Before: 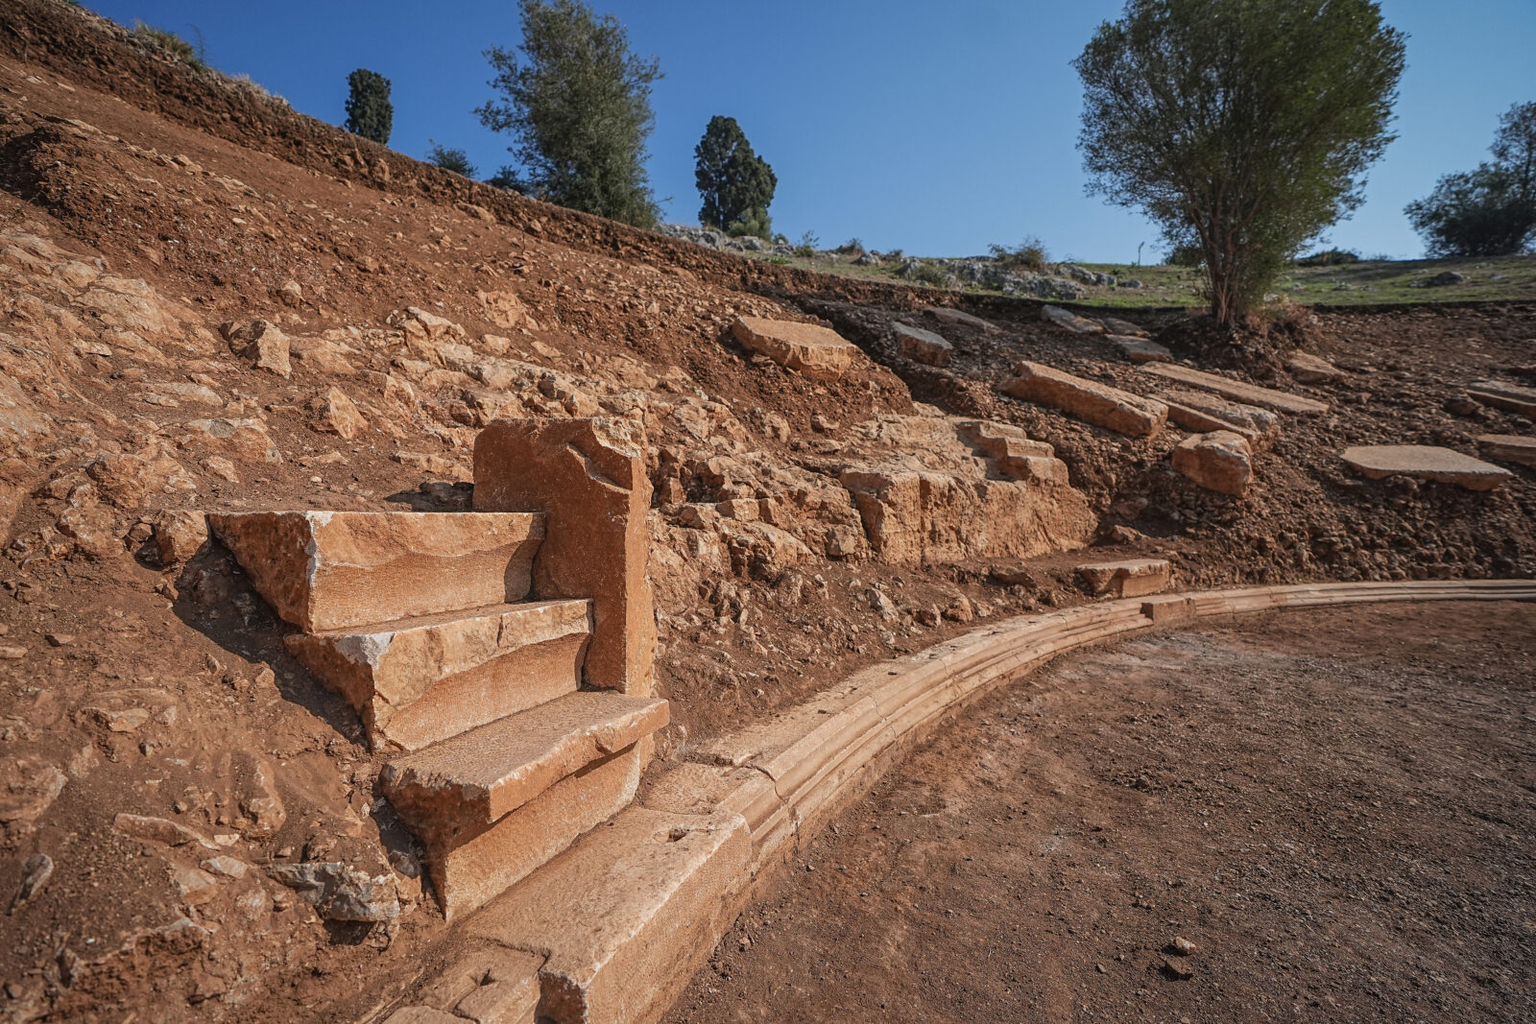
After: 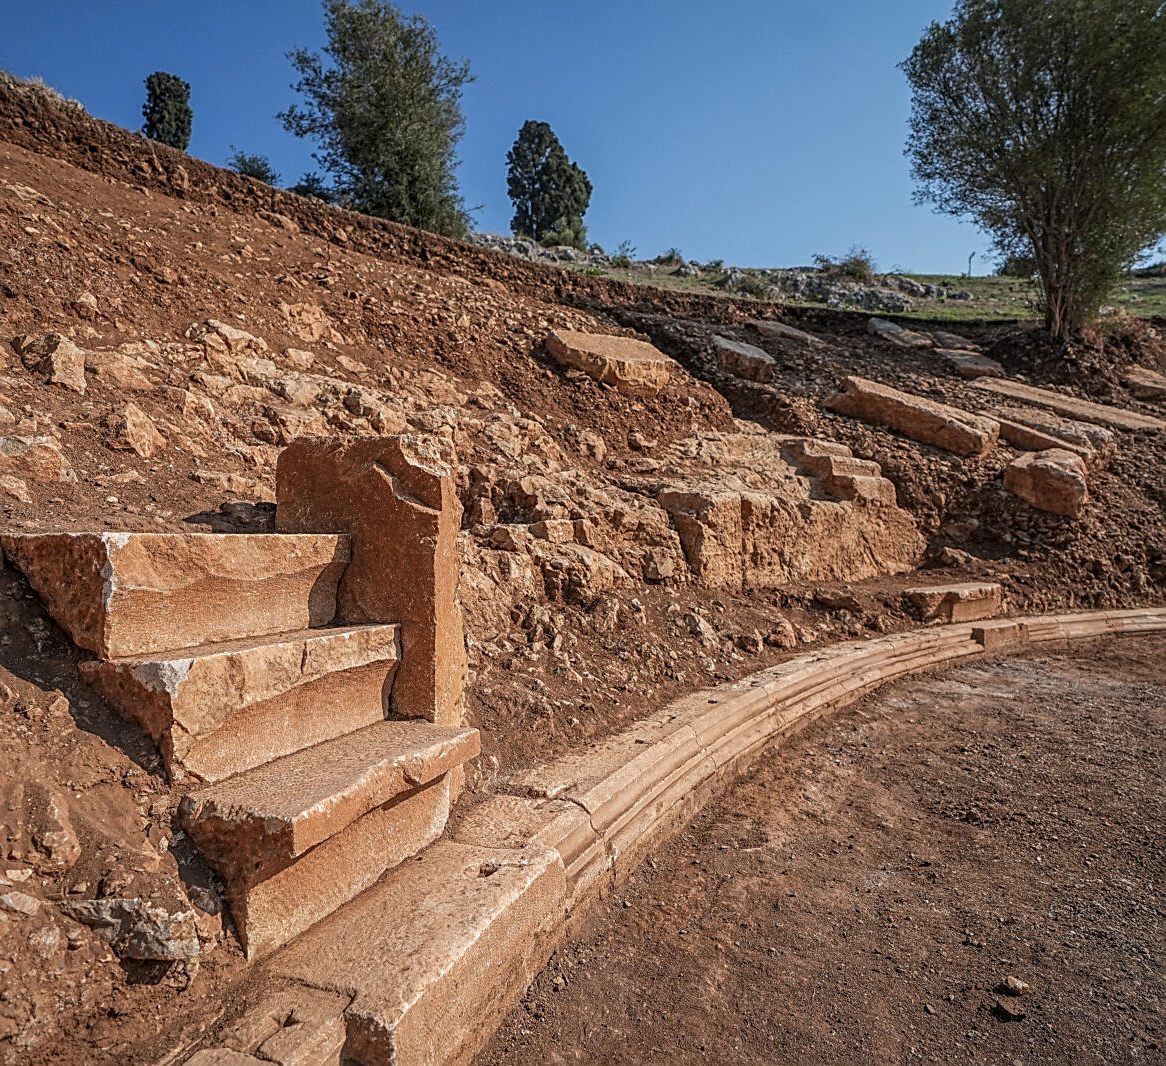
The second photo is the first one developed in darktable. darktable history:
sharpen: on, module defaults
crop: left 13.595%, top 0%, right 13.514%
local contrast: on, module defaults
